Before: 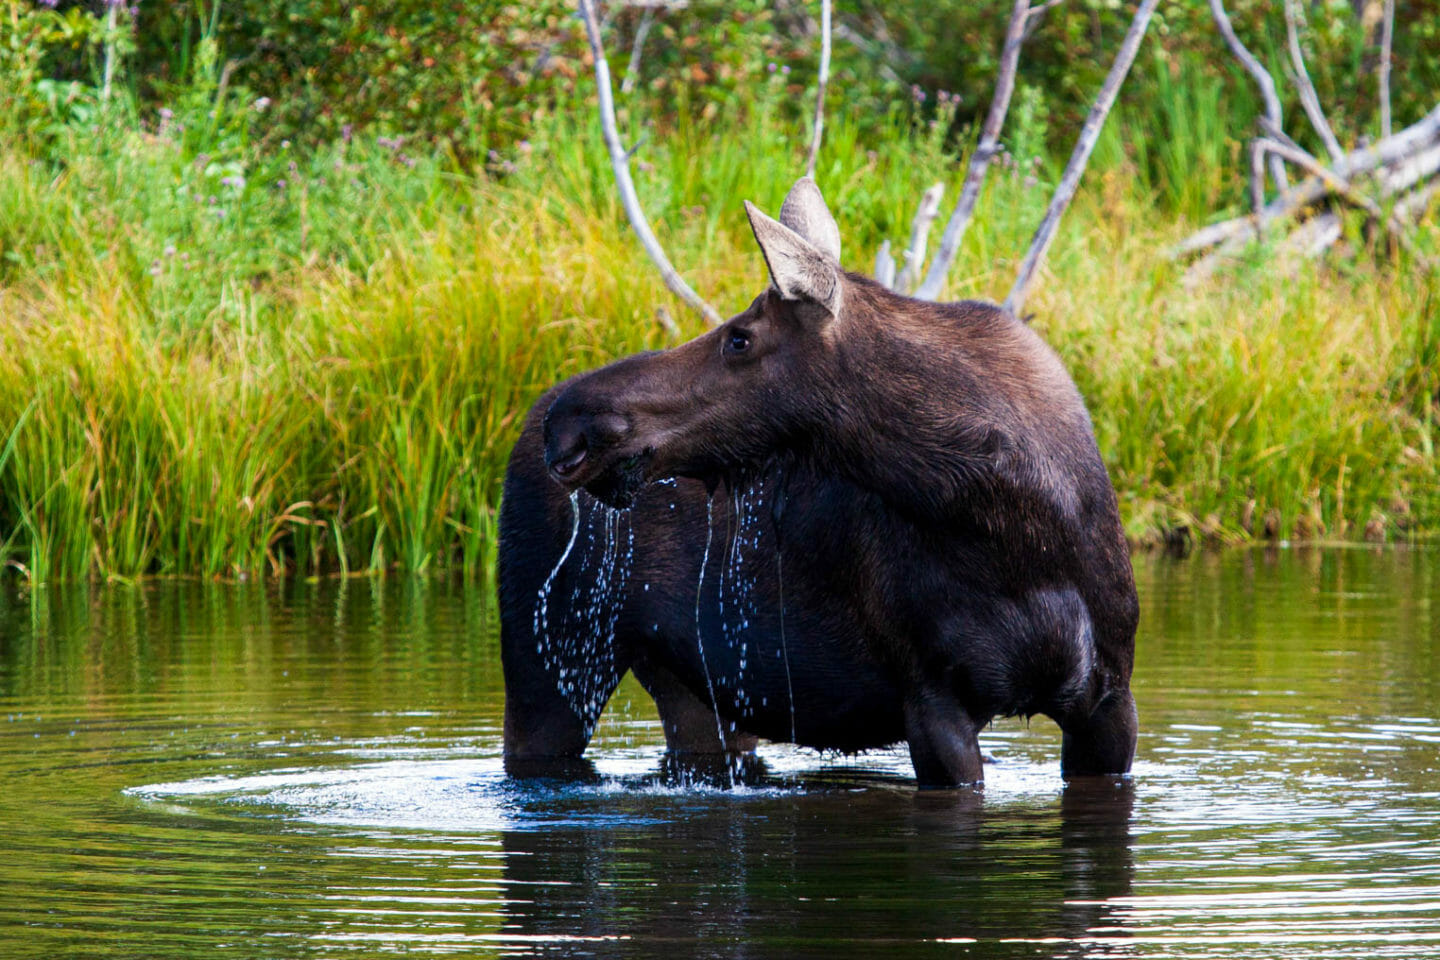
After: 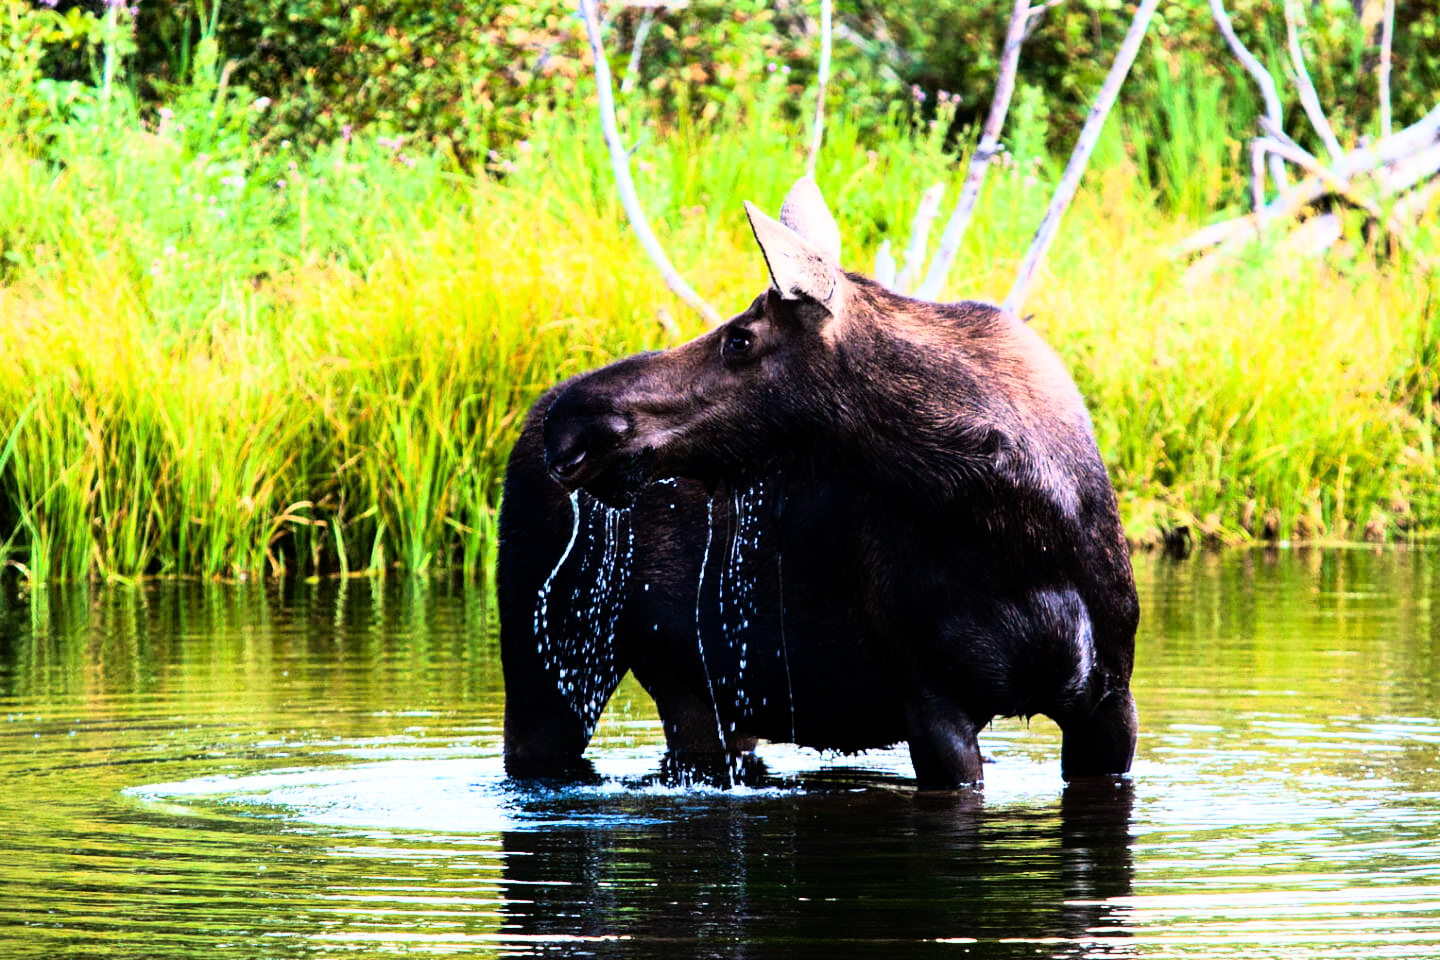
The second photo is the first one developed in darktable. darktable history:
rgb curve: curves: ch0 [(0, 0) (0.21, 0.15) (0.24, 0.21) (0.5, 0.75) (0.75, 0.96) (0.89, 0.99) (1, 1)]; ch1 [(0, 0.02) (0.21, 0.13) (0.25, 0.2) (0.5, 0.67) (0.75, 0.9) (0.89, 0.97) (1, 1)]; ch2 [(0, 0.02) (0.21, 0.13) (0.25, 0.2) (0.5, 0.67) (0.75, 0.9) (0.89, 0.97) (1, 1)], compensate middle gray true
velvia: on, module defaults
